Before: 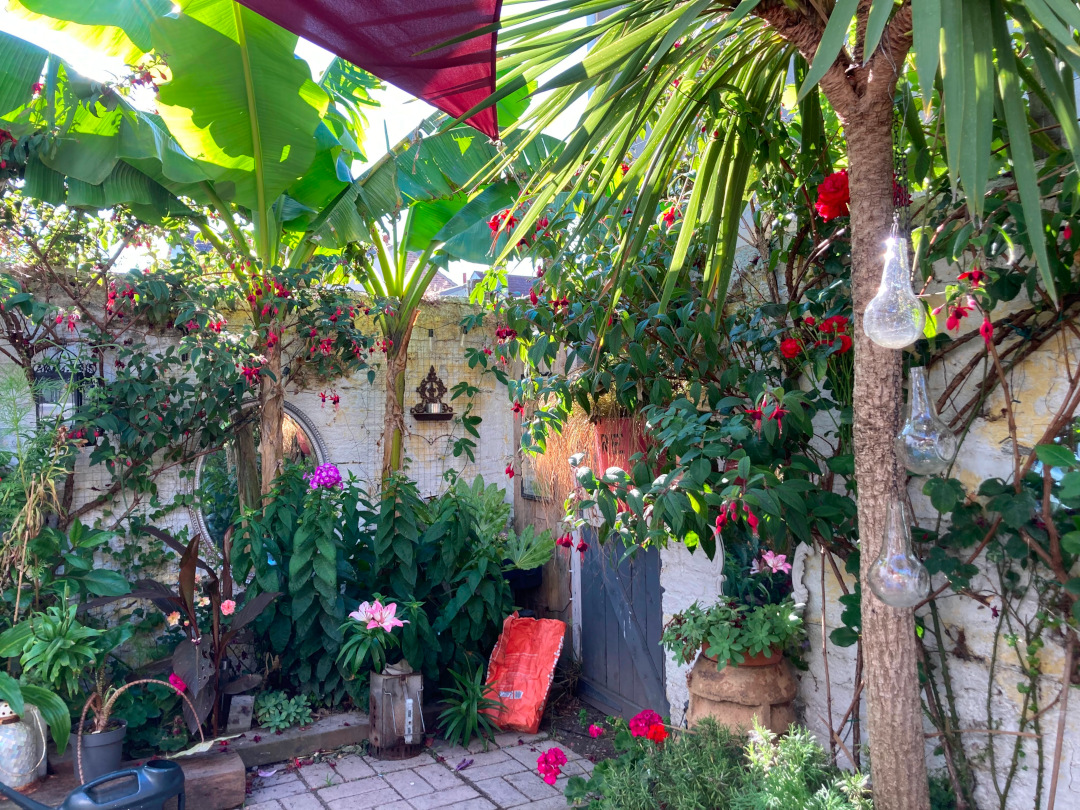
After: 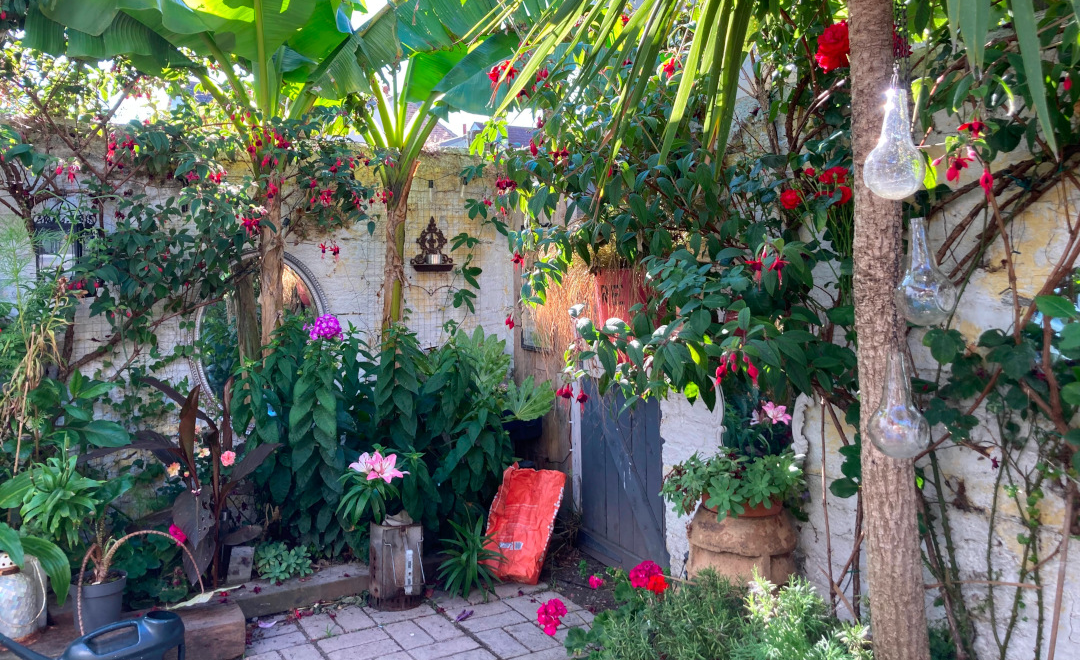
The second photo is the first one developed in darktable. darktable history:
color correction: highlights a* 0.003, highlights b* -0.283
crop and rotate: top 18.507%
